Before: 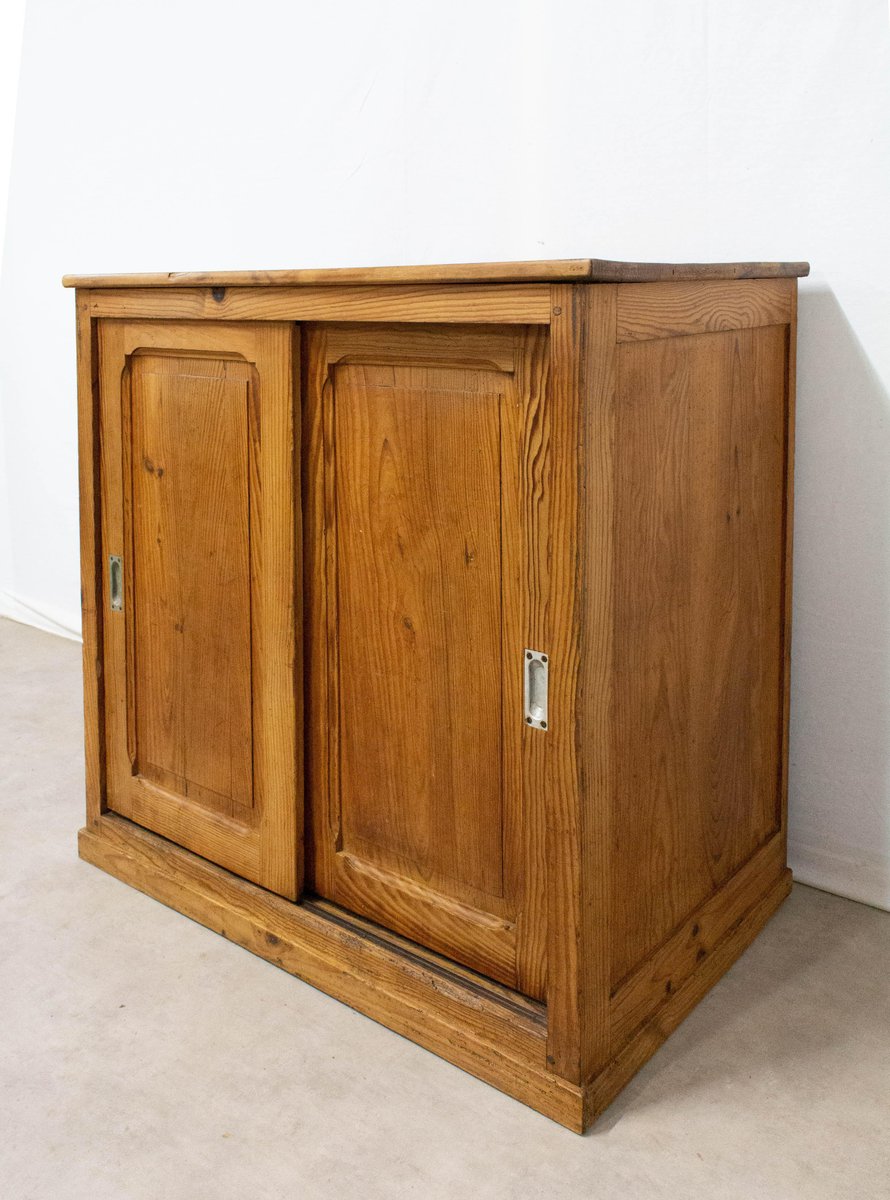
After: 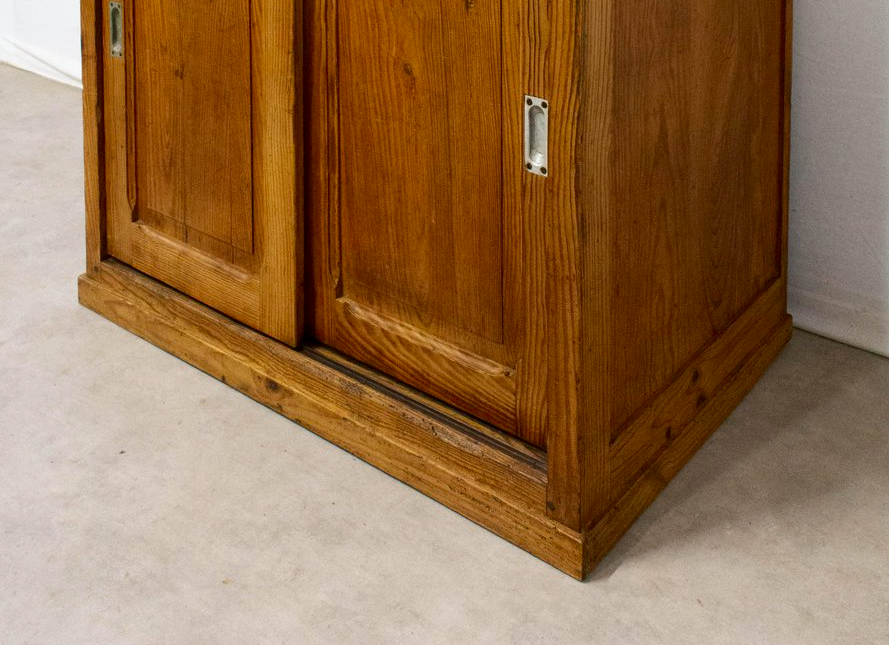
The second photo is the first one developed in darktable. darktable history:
contrast brightness saturation: contrast 0.07, brightness -0.14, saturation 0.11
crop and rotate: top 46.237%
